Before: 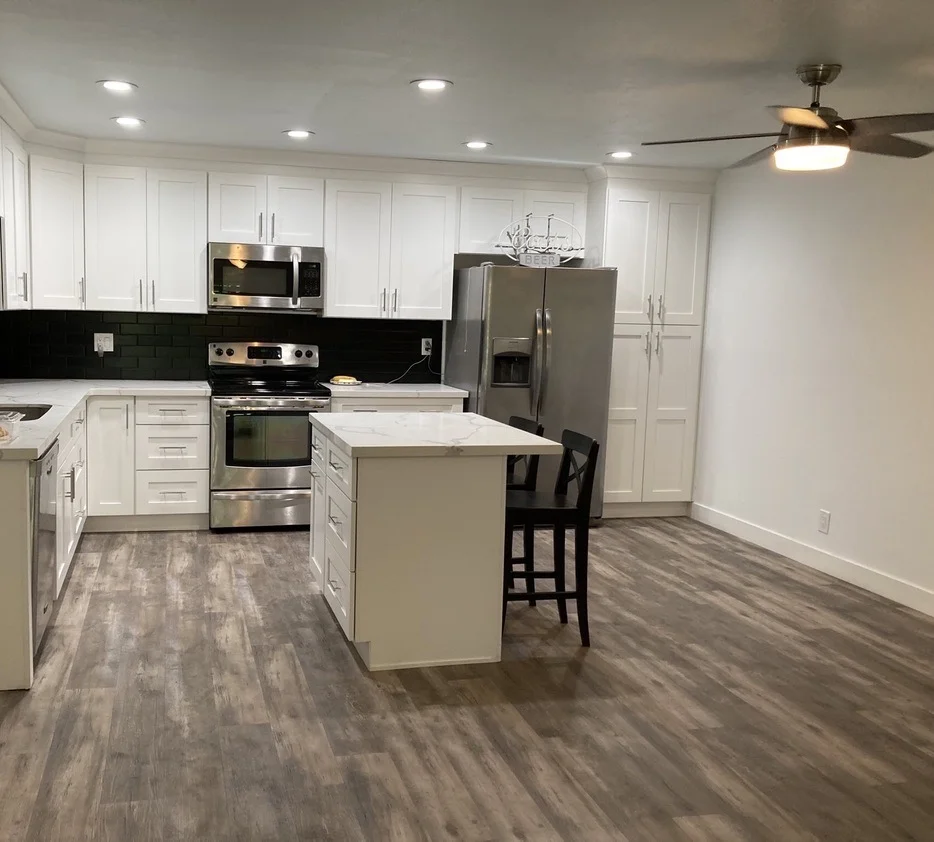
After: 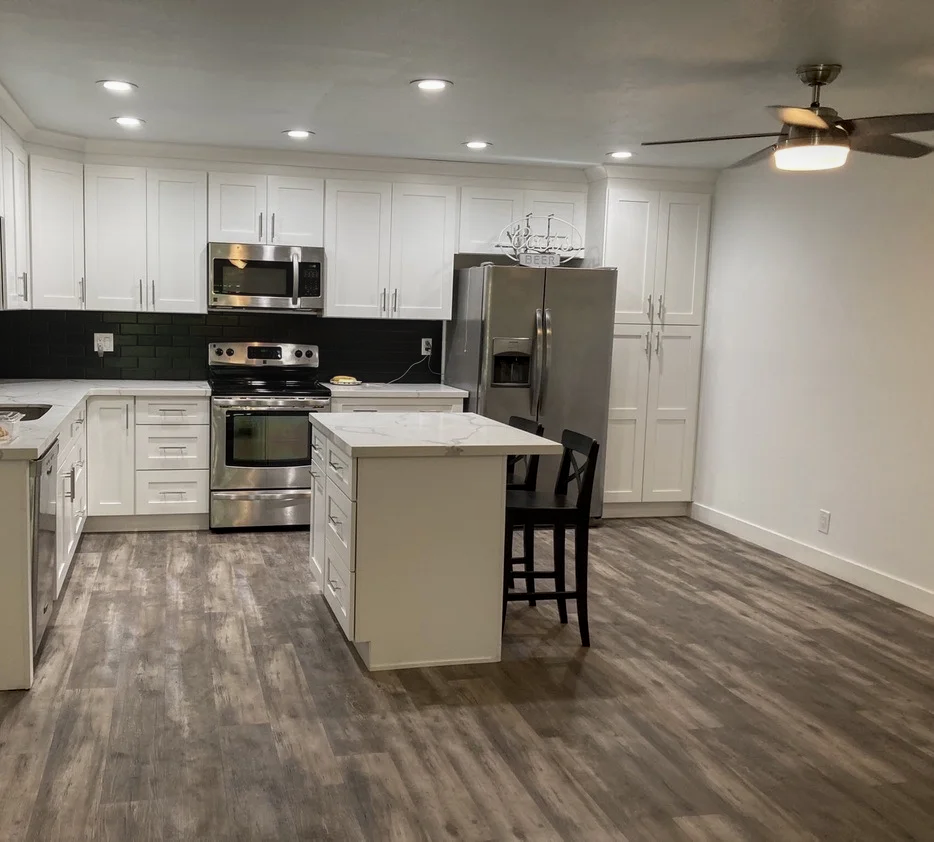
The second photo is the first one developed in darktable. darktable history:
exposure: exposure -0.157 EV, compensate highlight preservation false
local contrast: detail 117%
